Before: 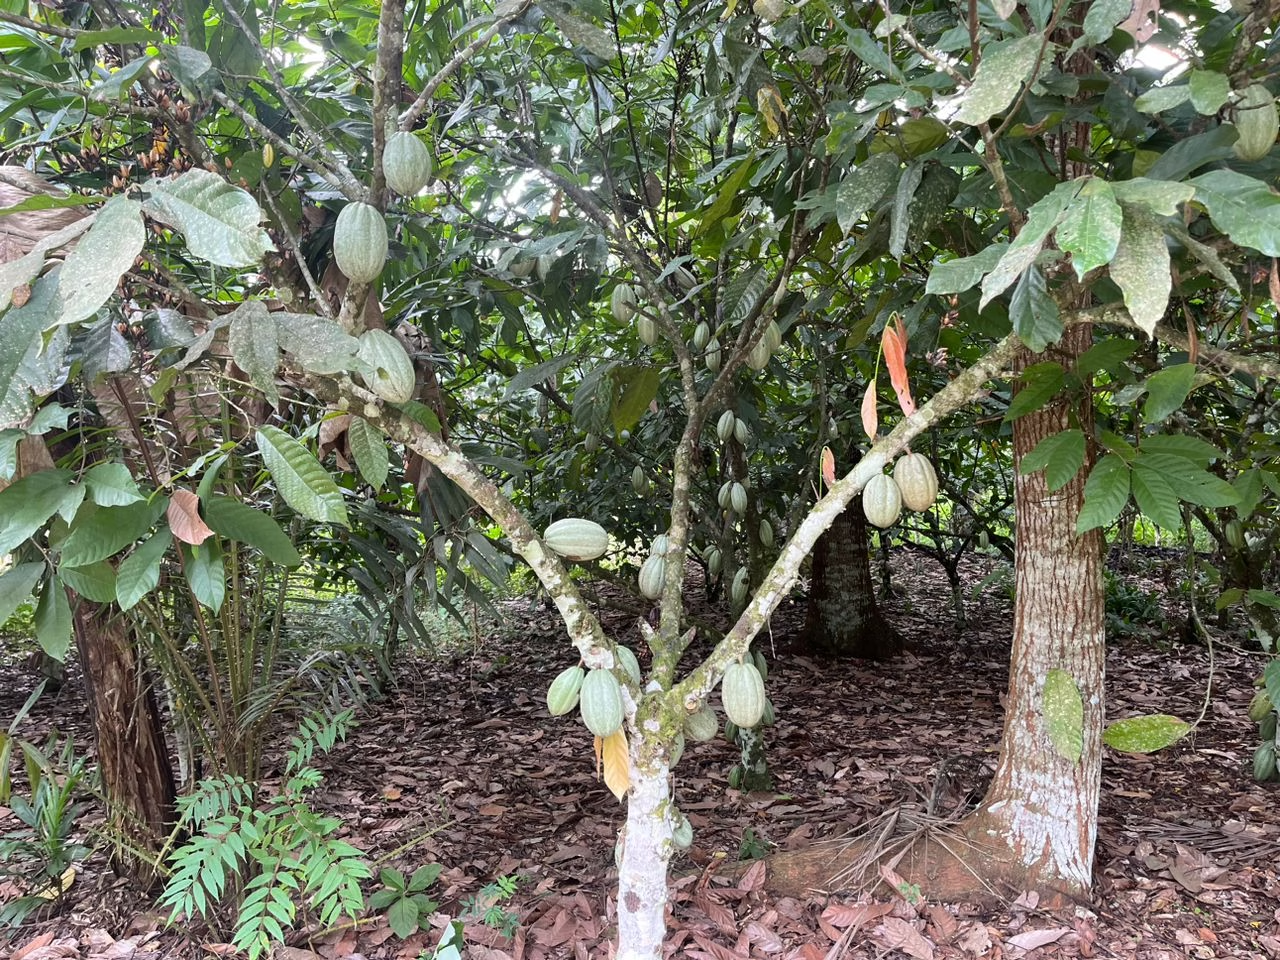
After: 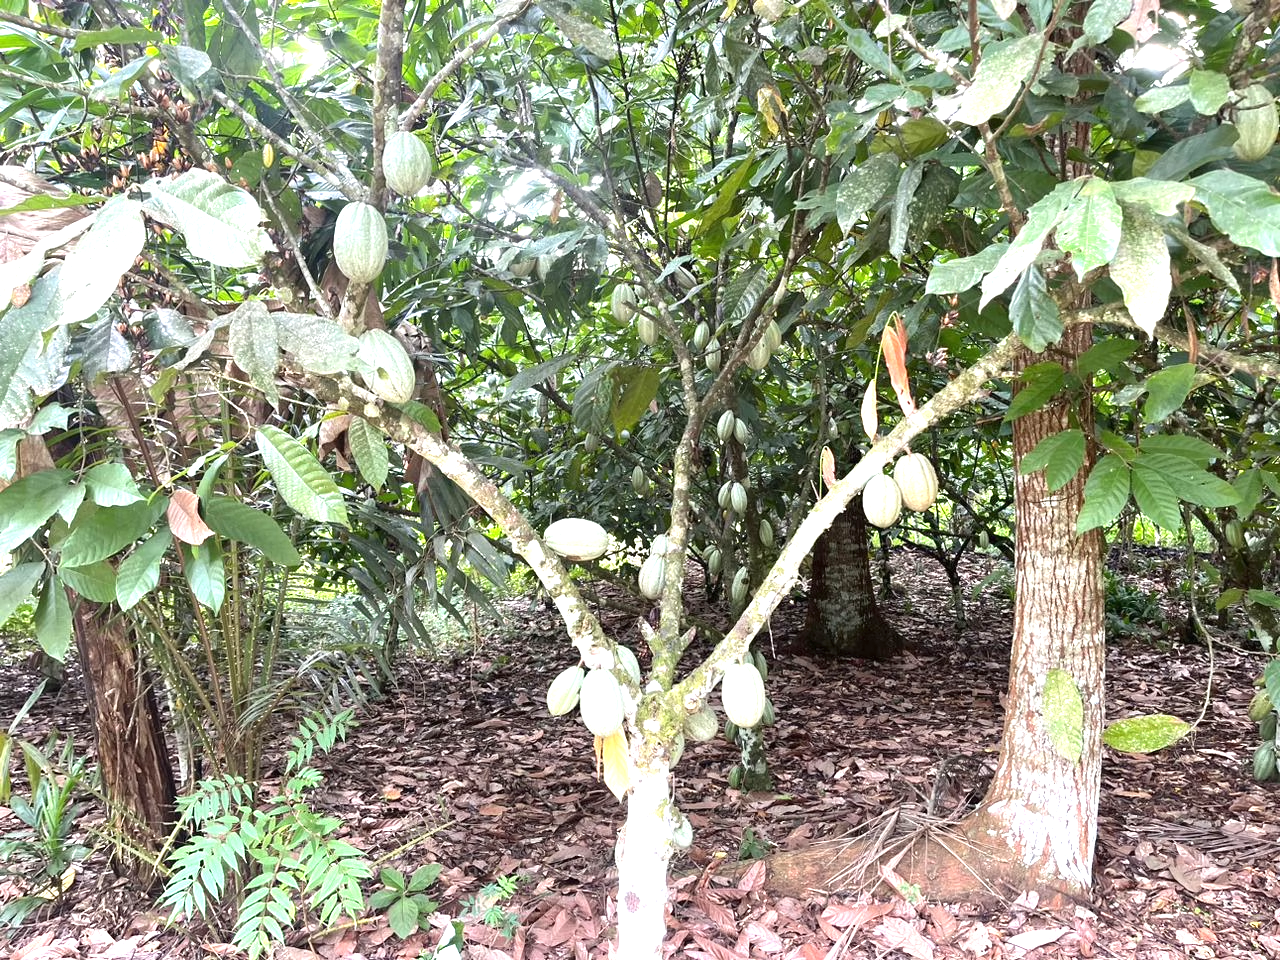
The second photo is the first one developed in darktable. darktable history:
tone equalizer: on, module defaults
exposure: black level correction 0, exposure 1 EV, compensate exposure bias true, compensate highlight preservation false
